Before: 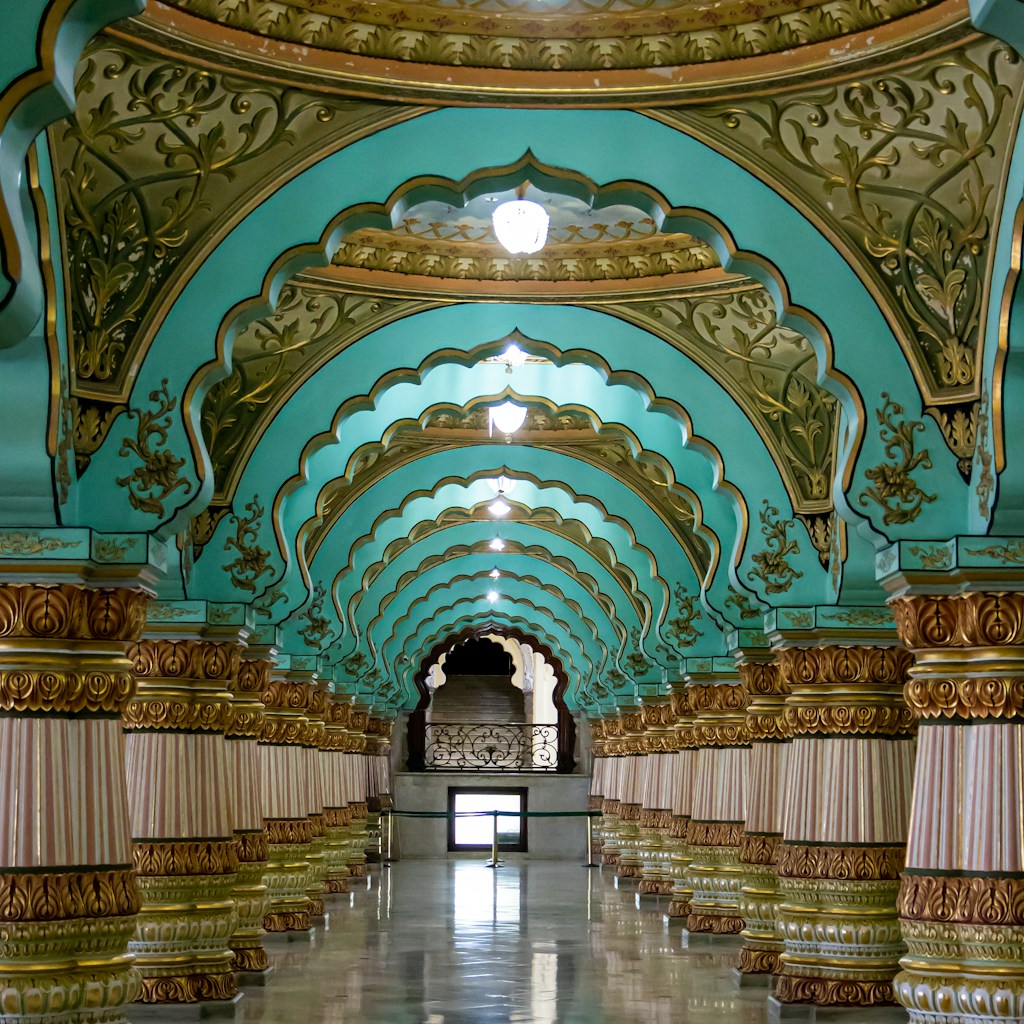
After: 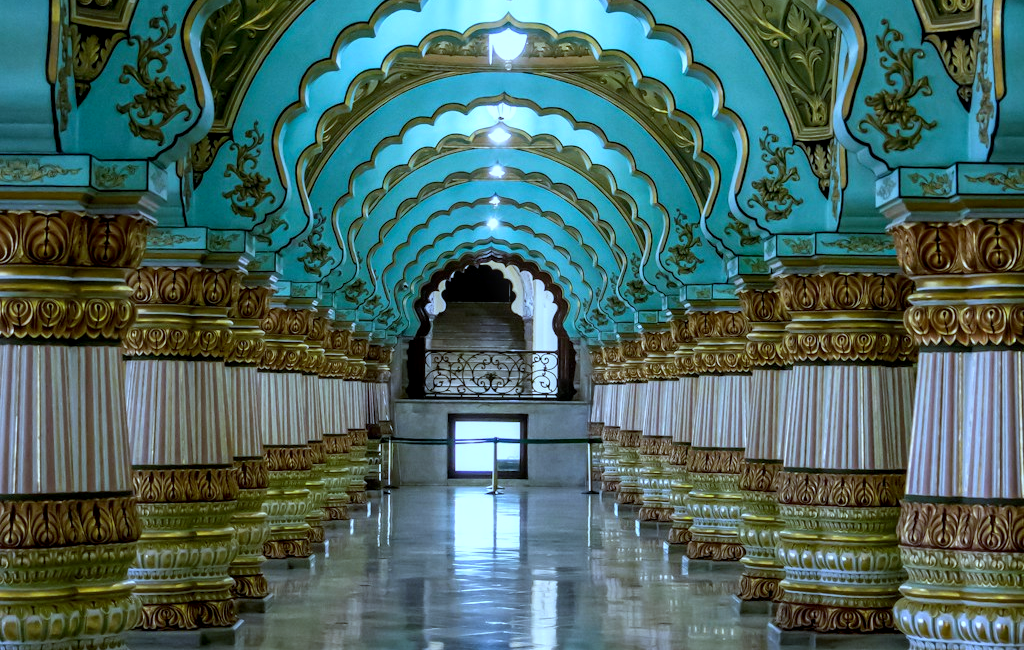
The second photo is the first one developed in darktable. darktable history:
crop and rotate: top 36.435%
local contrast: on, module defaults
white balance: red 0.871, blue 1.249
color correction: highlights a* -6.69, highlights b* 0.49
